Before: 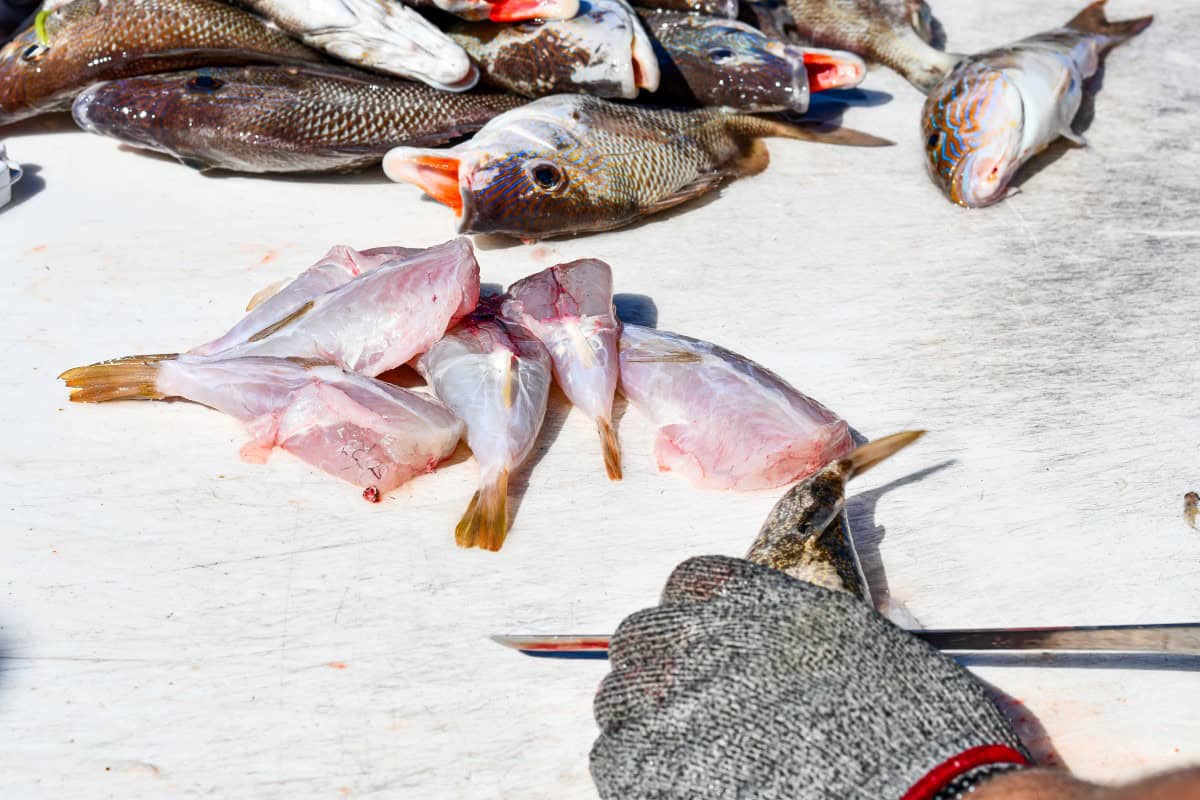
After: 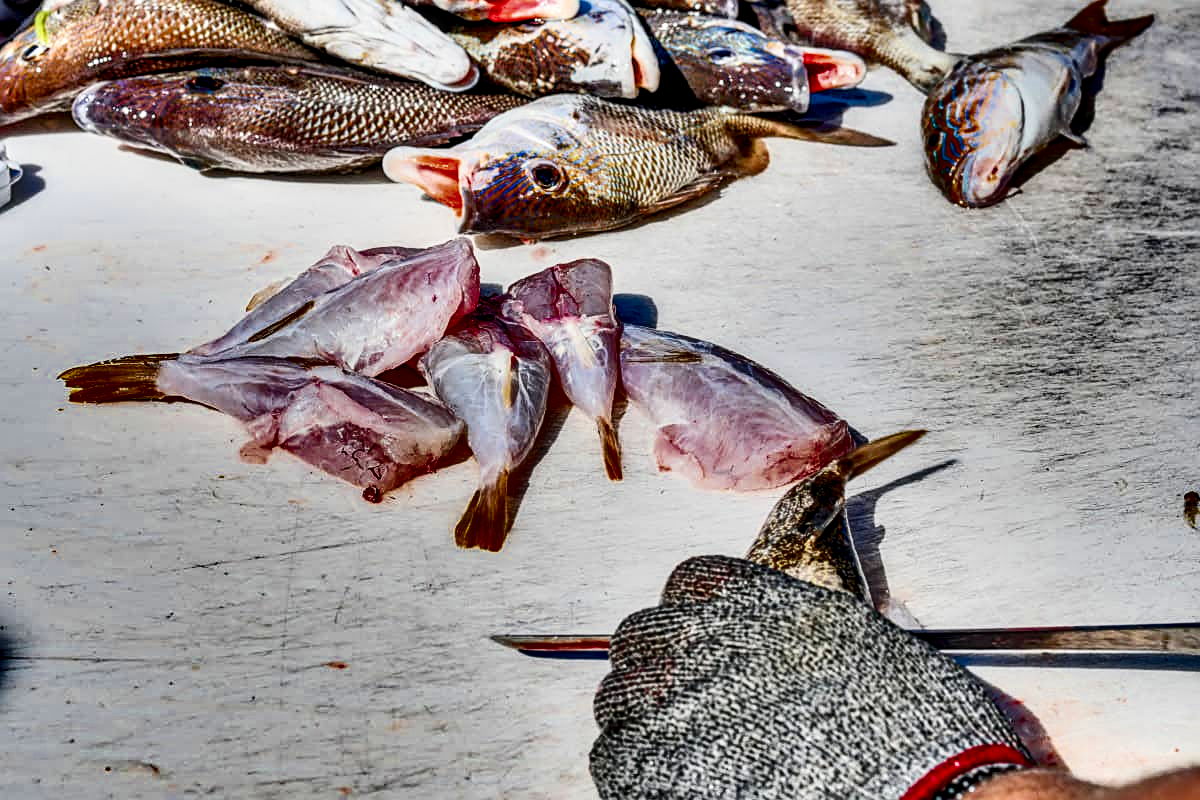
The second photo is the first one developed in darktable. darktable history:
sharpen: on, module defaults
local contrast: detail 160%
color balance rgb: perceptual saturation grading › global saturation 20%, perceptual saturation grading › highlights -25%, perceptual saturation grading › shadows 25%
shadows and highlights: shadows 19.13, highlights -83.41, soften with gaussian
filmic rgb: black relative exposure -7.65 EV, white relative exposure 4.56 EV, hardness 3.61, color science v6 (2022)
exposure: black level correction 0, exposure 0.9 EV, compensate highlight preservation false
